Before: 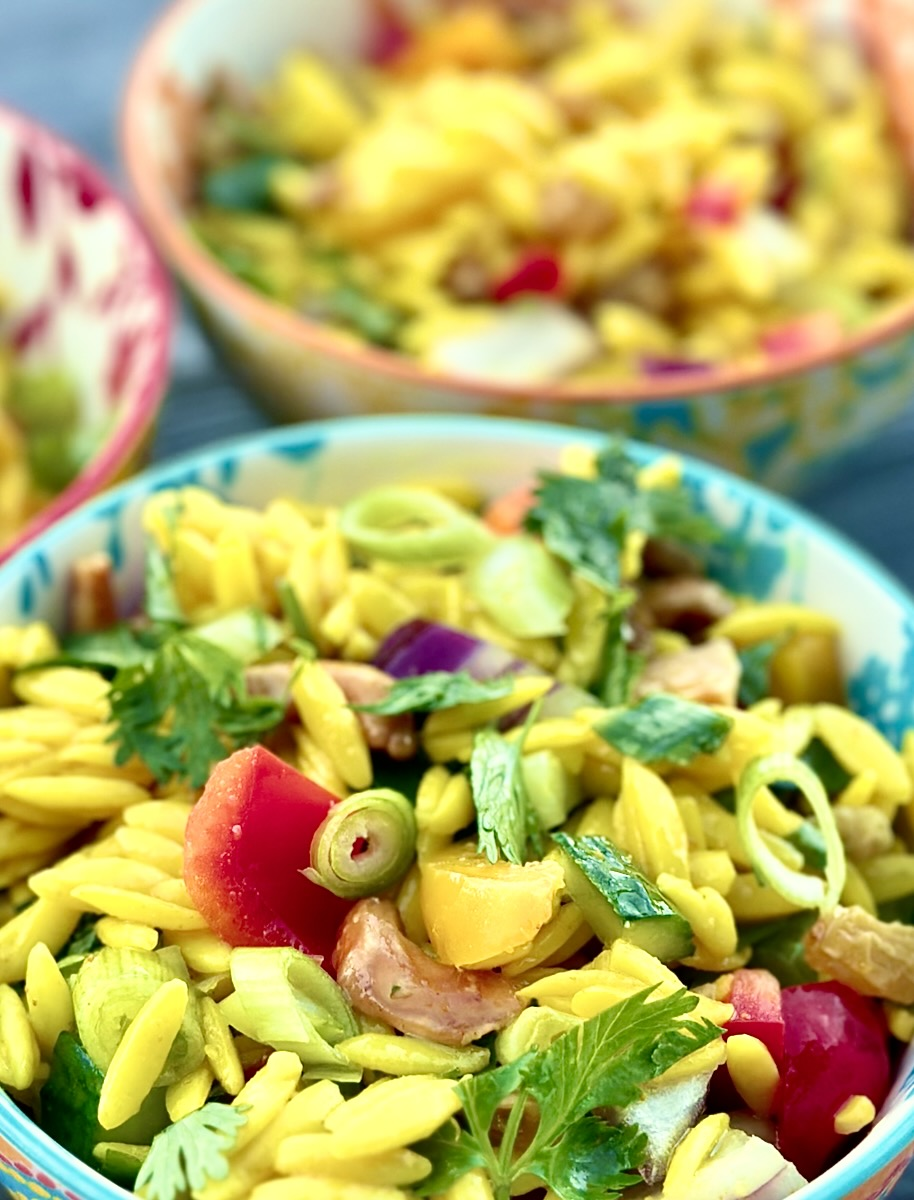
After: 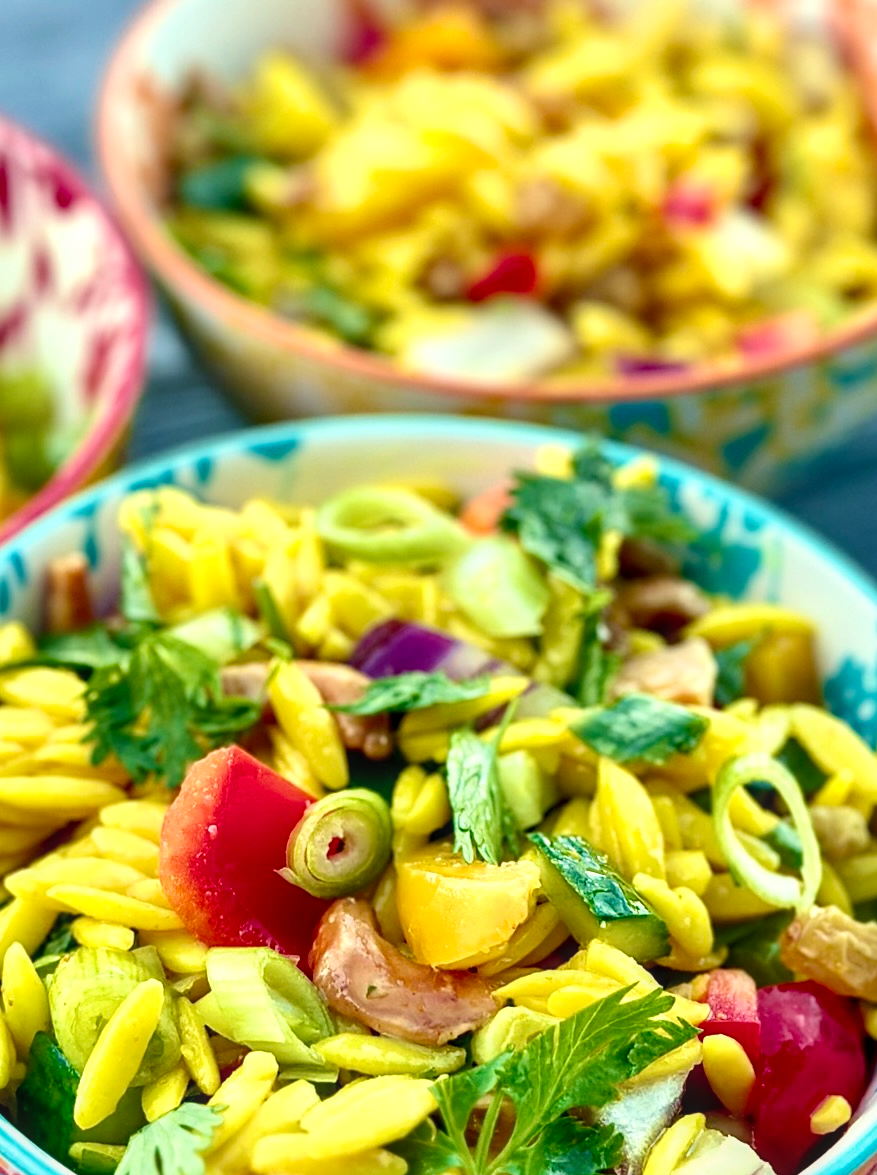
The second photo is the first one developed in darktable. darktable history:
crop and rotate: left 2.73%, right 1.228%, bottom 2.047%
local contrast: on, module defaults
